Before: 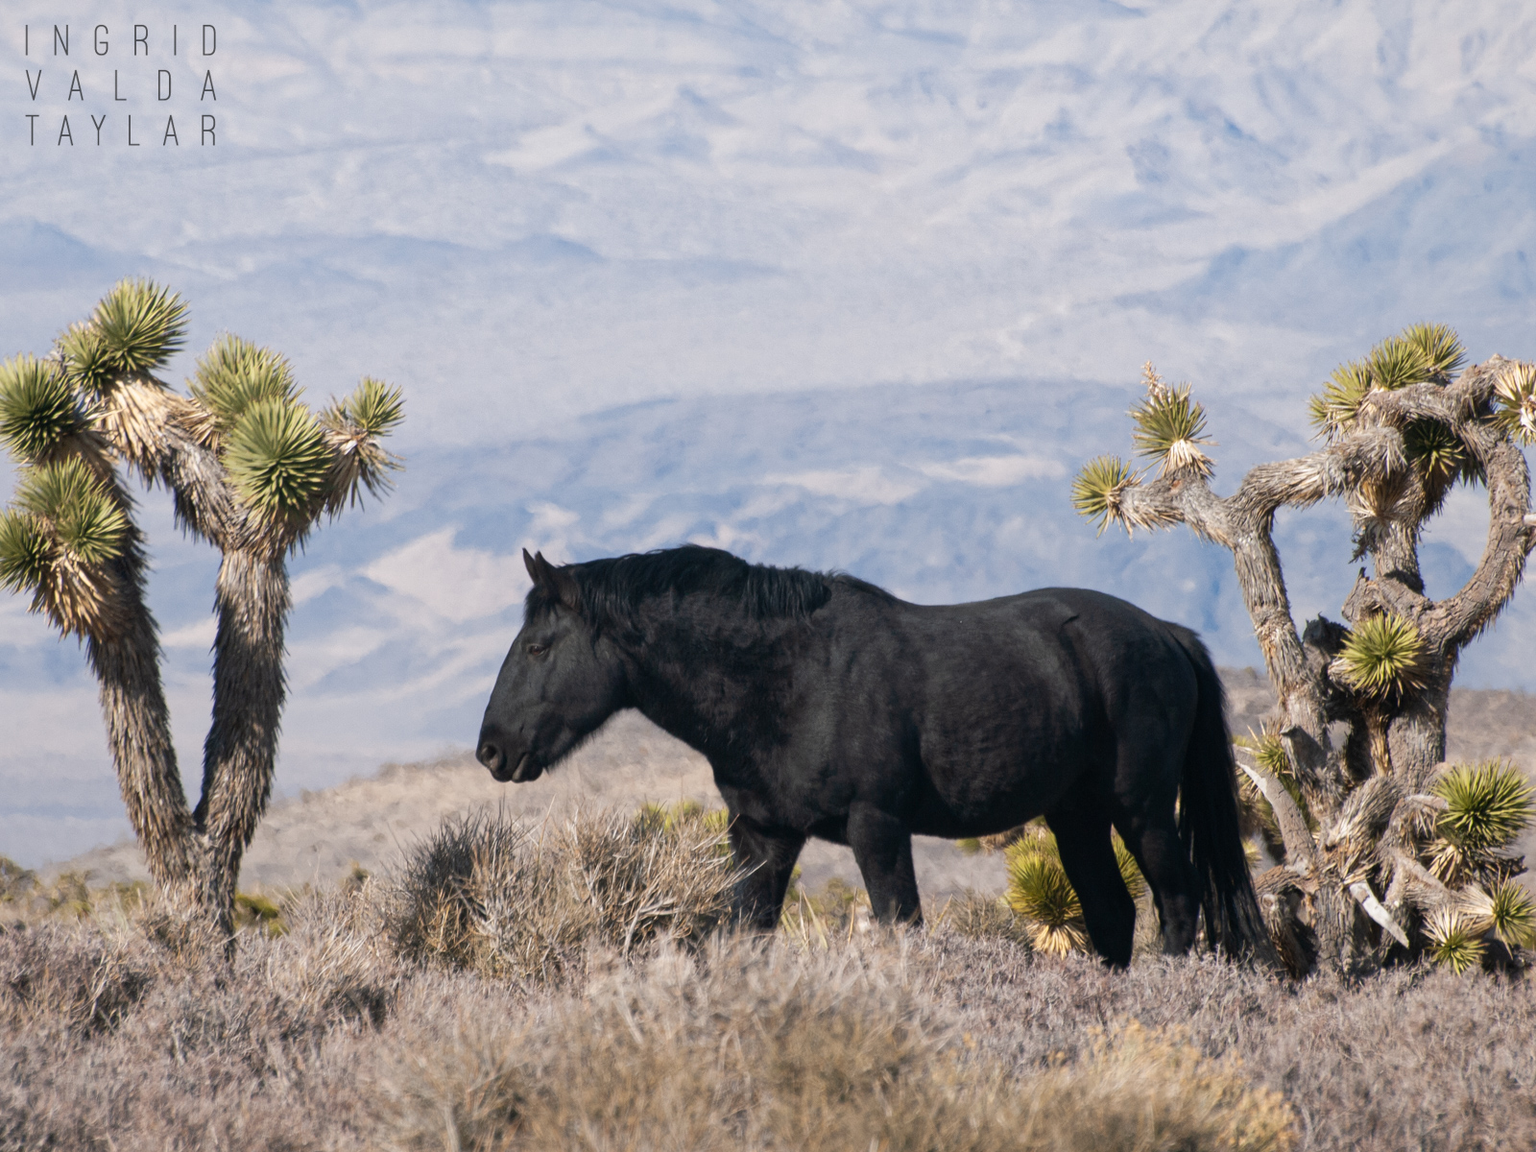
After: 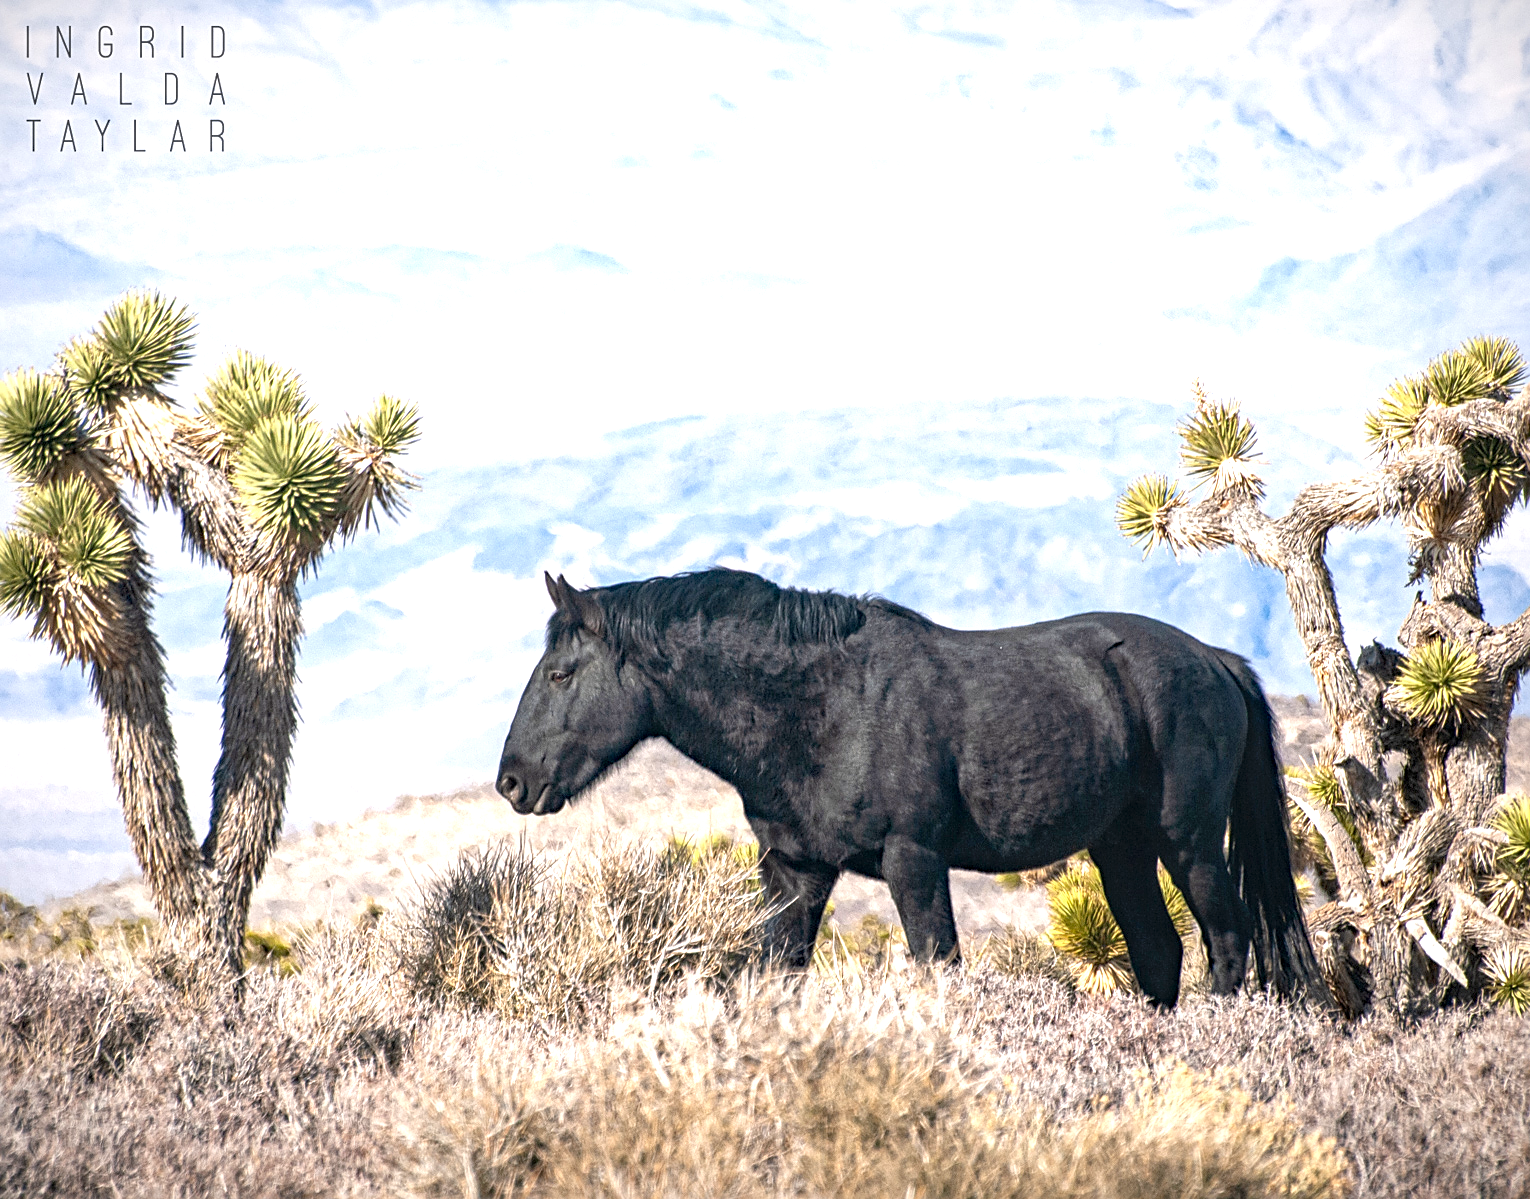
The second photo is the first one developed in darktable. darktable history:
local contrast: detail 130%
haze removal: compatibility mode true, adaptive false
vignetting: fall-off radius 70.22%, brightness -0.589, saturation -0.121, automatic ratio true
crop: right 4.314%, bottom 0.03%
sharpen: on, module defaults
exposure: black level correction 0.001, exposure 1.312 EV, compensate highlight preservation false
tone equalizer: -7 EV 0.186 EV, -6 EV 0.146 EV, -5 EV 0.117 EV, -4 EV 0.064 EV, -2 EV -0.026 EV, -1 EV -0.021 EV, +0 EV -0.083 EV, edges refinement/feathering 500, mask exposure compensation -1.57 EV, preserve details no
